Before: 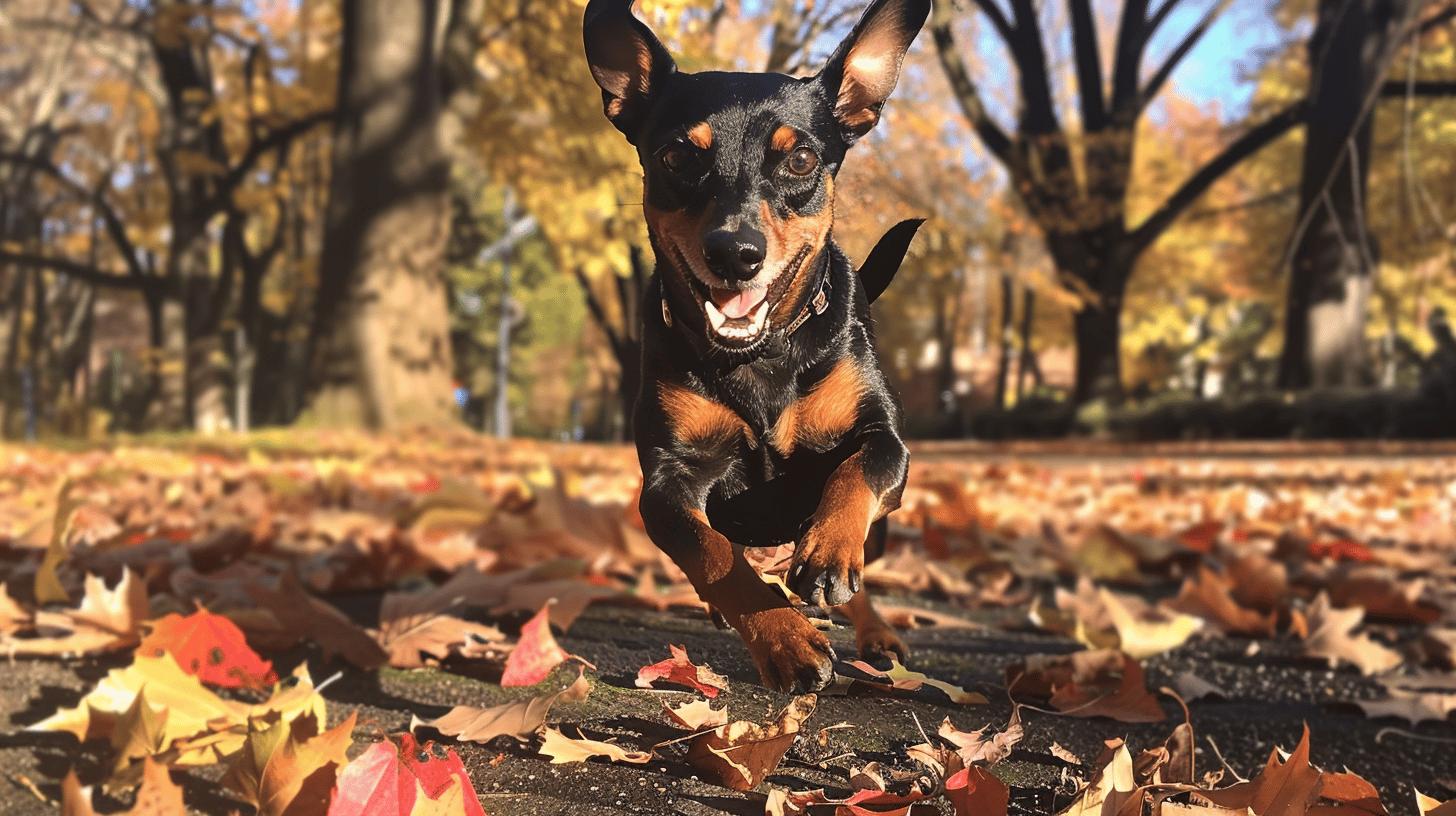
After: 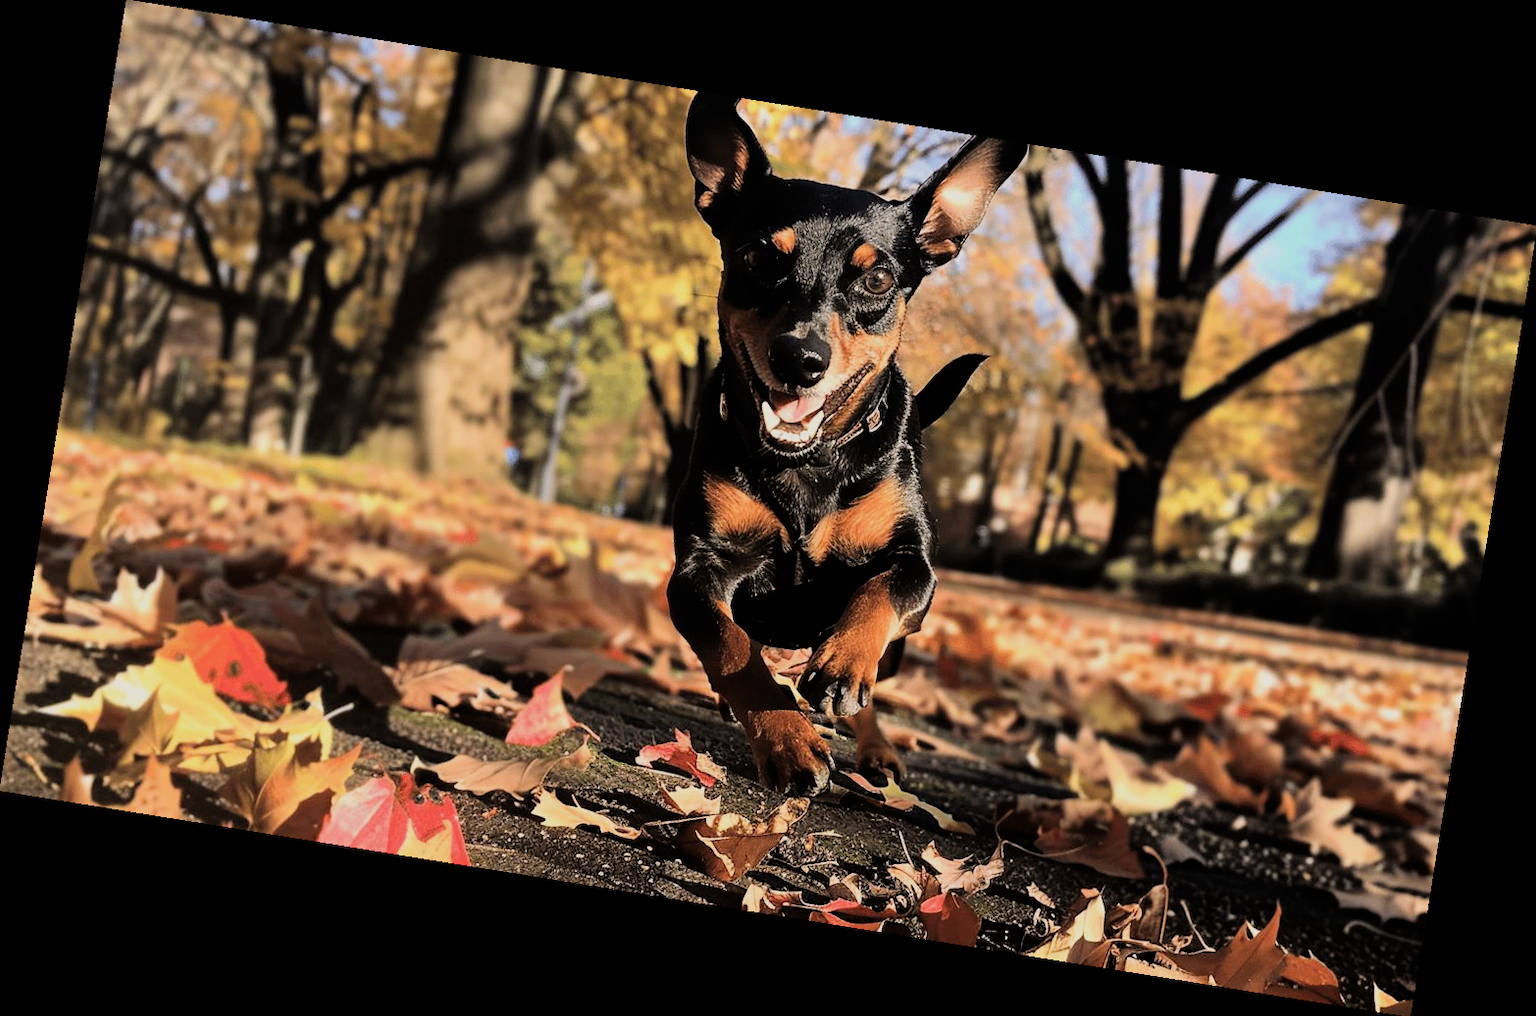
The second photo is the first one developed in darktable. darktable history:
filmic rgb: black relative exposure -5 EV, hardness 2.88, contrast 1.3
rotate and perspective: rotation 9.12°, automatic cropping off
